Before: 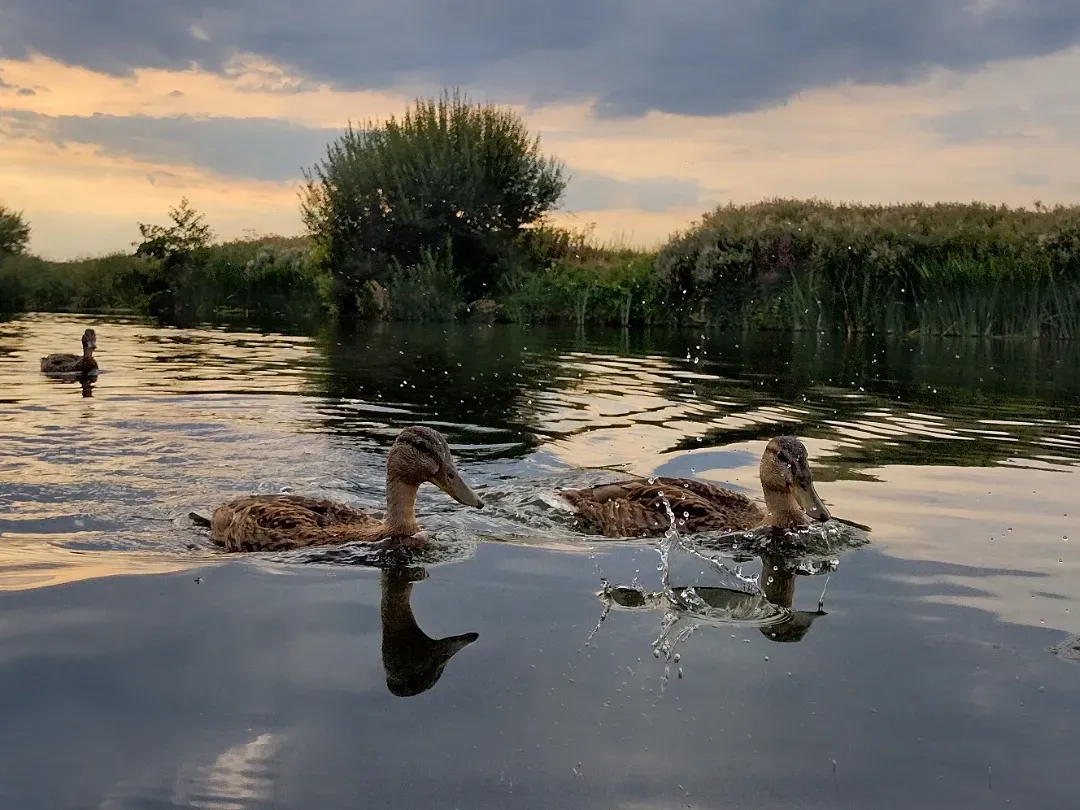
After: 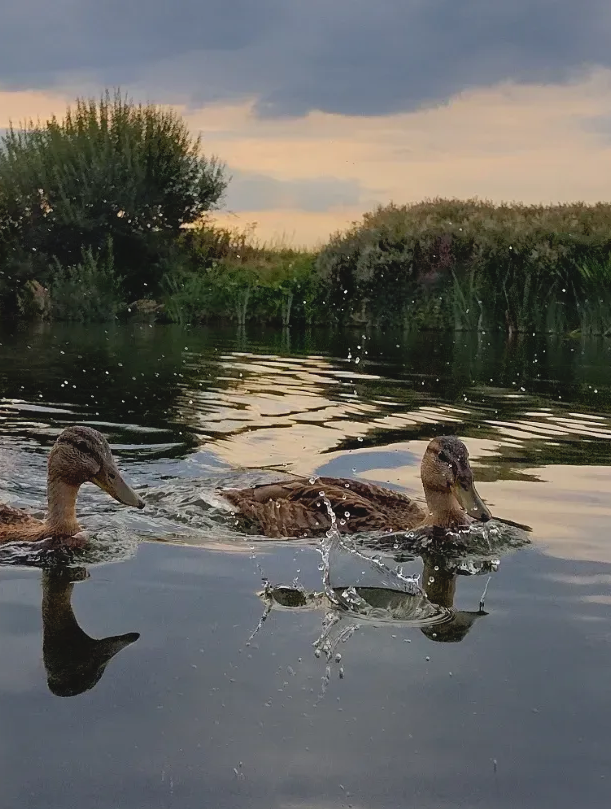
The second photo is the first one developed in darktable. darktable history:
crop: left 31.469%, top 0.007%, right 11.936%
contrast brightness saturation: contrast -0.11
